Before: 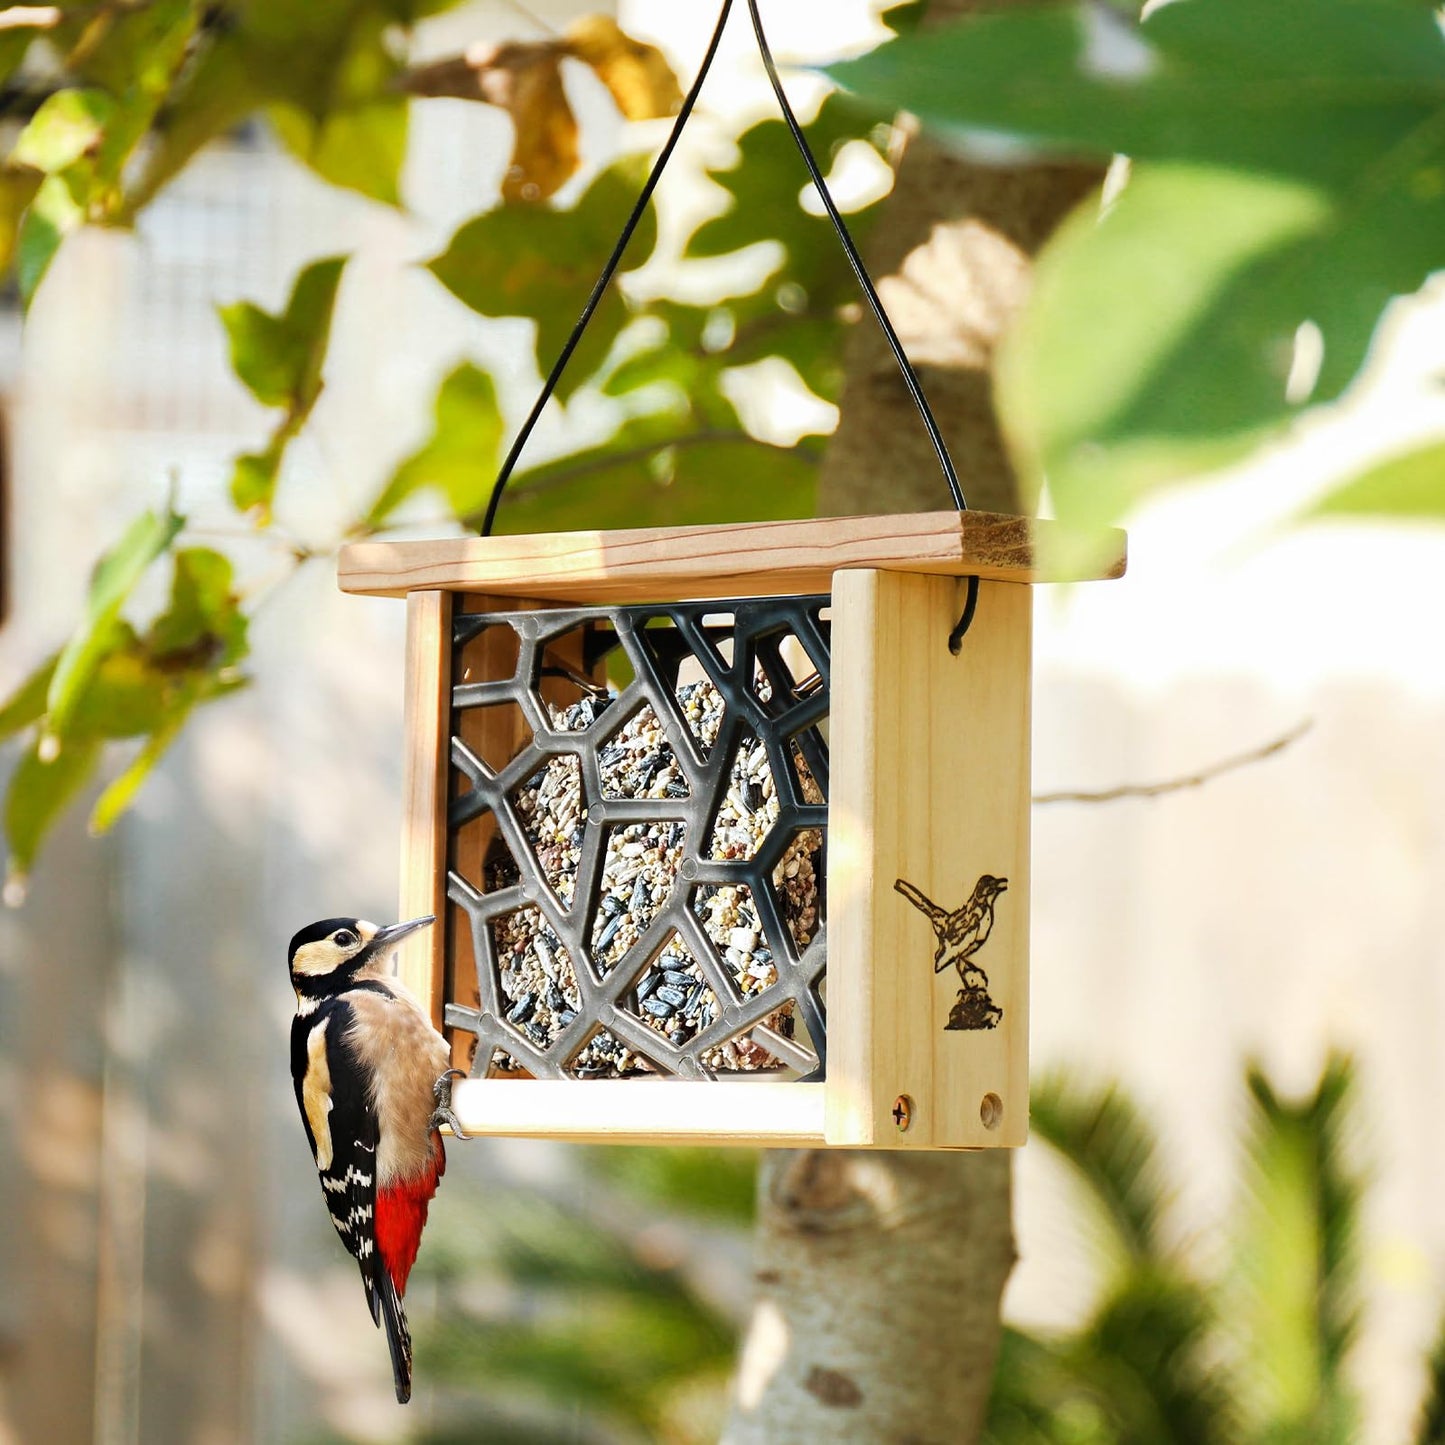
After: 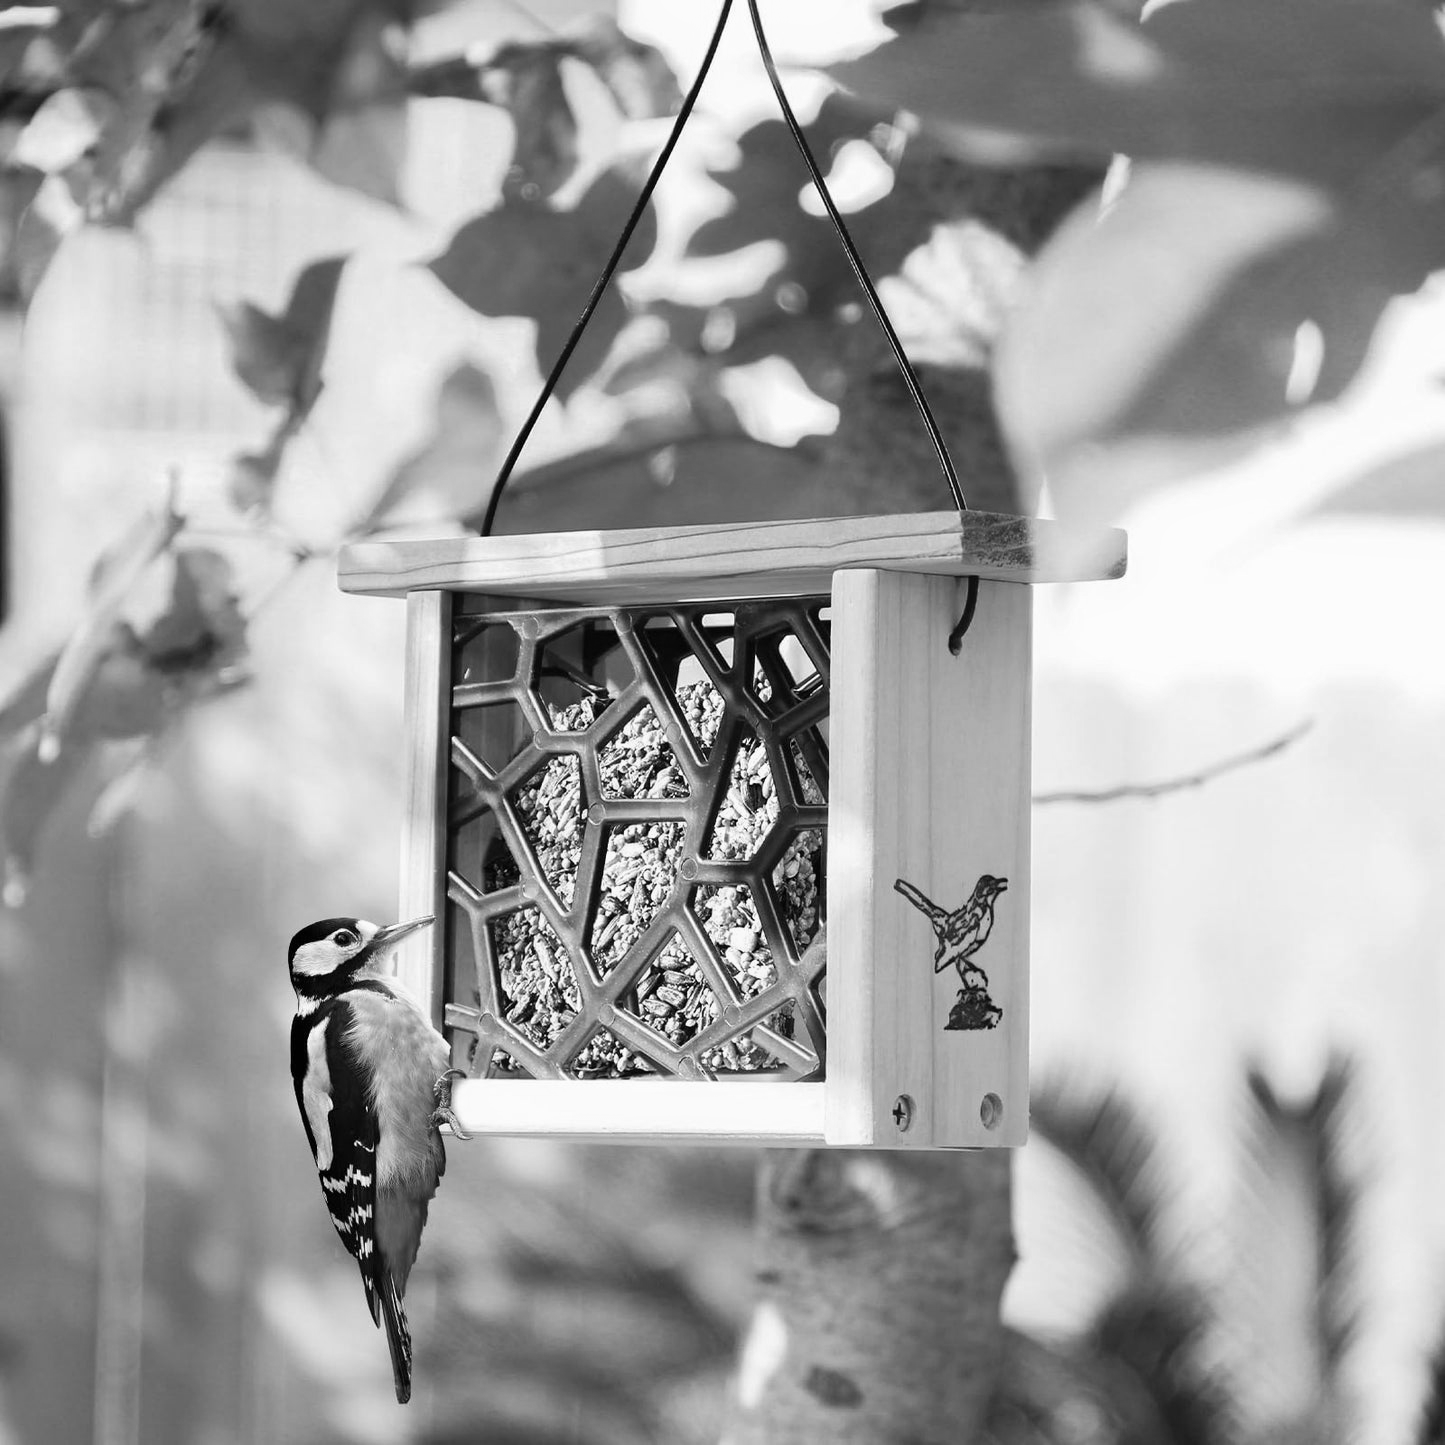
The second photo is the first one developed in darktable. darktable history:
contrast brightness saturation: saturation -1
white balance: red 0.871, blue 1.249
contrast equalizer: y [[0.5, 0.5, 0.472, 0.5, 0.5, 0.5], [0.5 ×6], [0.5 ×6], [0 ×6], [0 ×6]]
